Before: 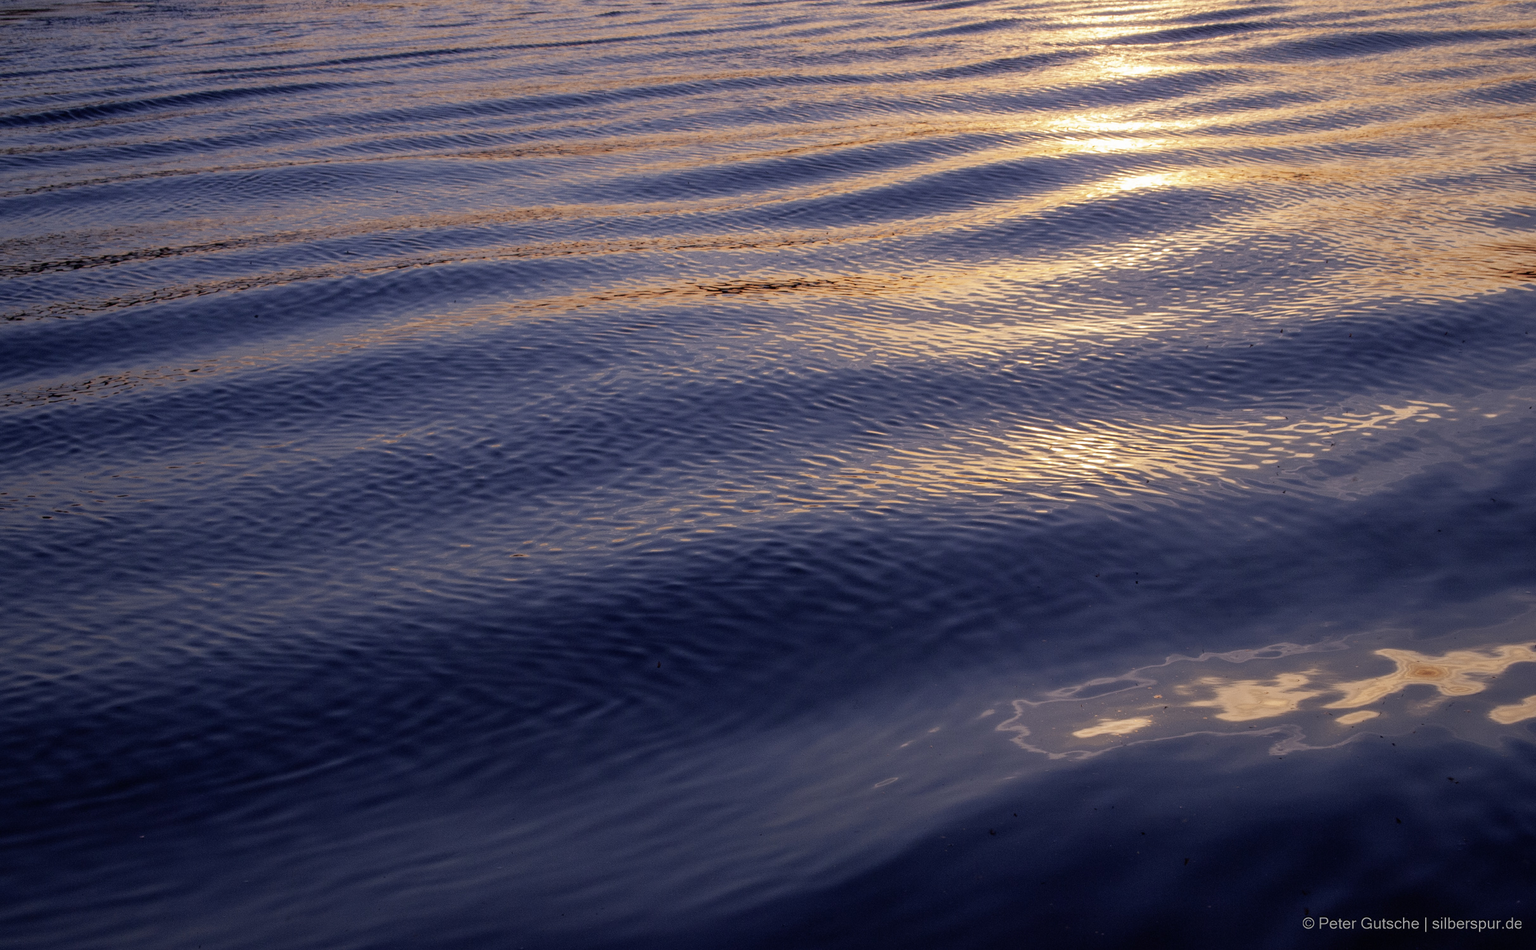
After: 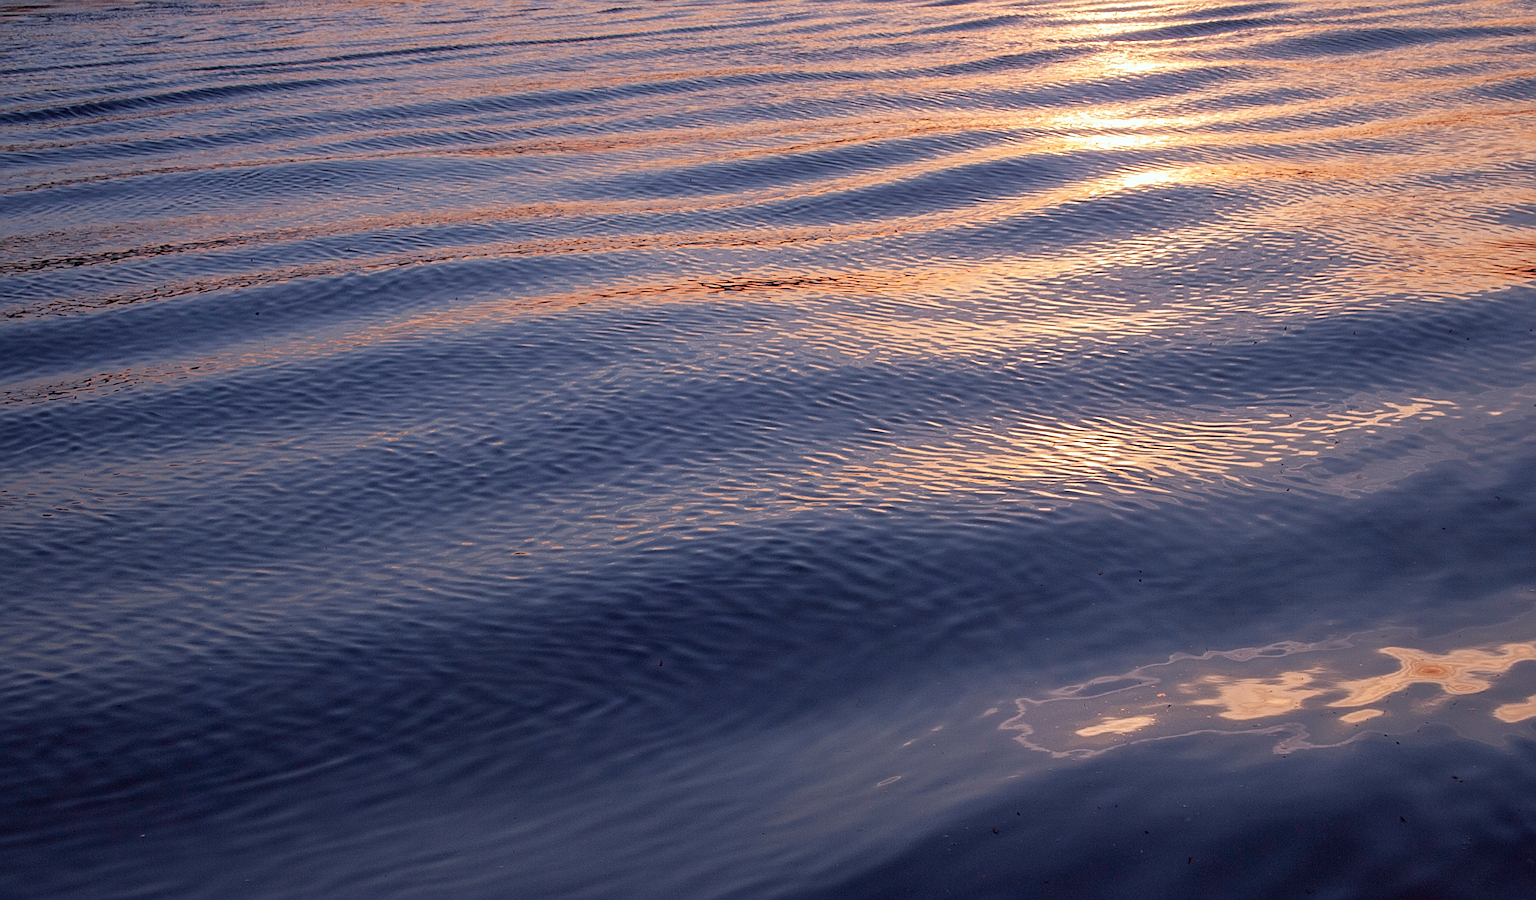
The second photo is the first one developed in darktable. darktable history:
crop: top 0.448%, right 0.264%, bottom 5.045%
color correction: highlights a* -2.73, highlights b* -2.09, shadows a* 2.41, shadows b* 2.73
sharpen: amount 0.75
